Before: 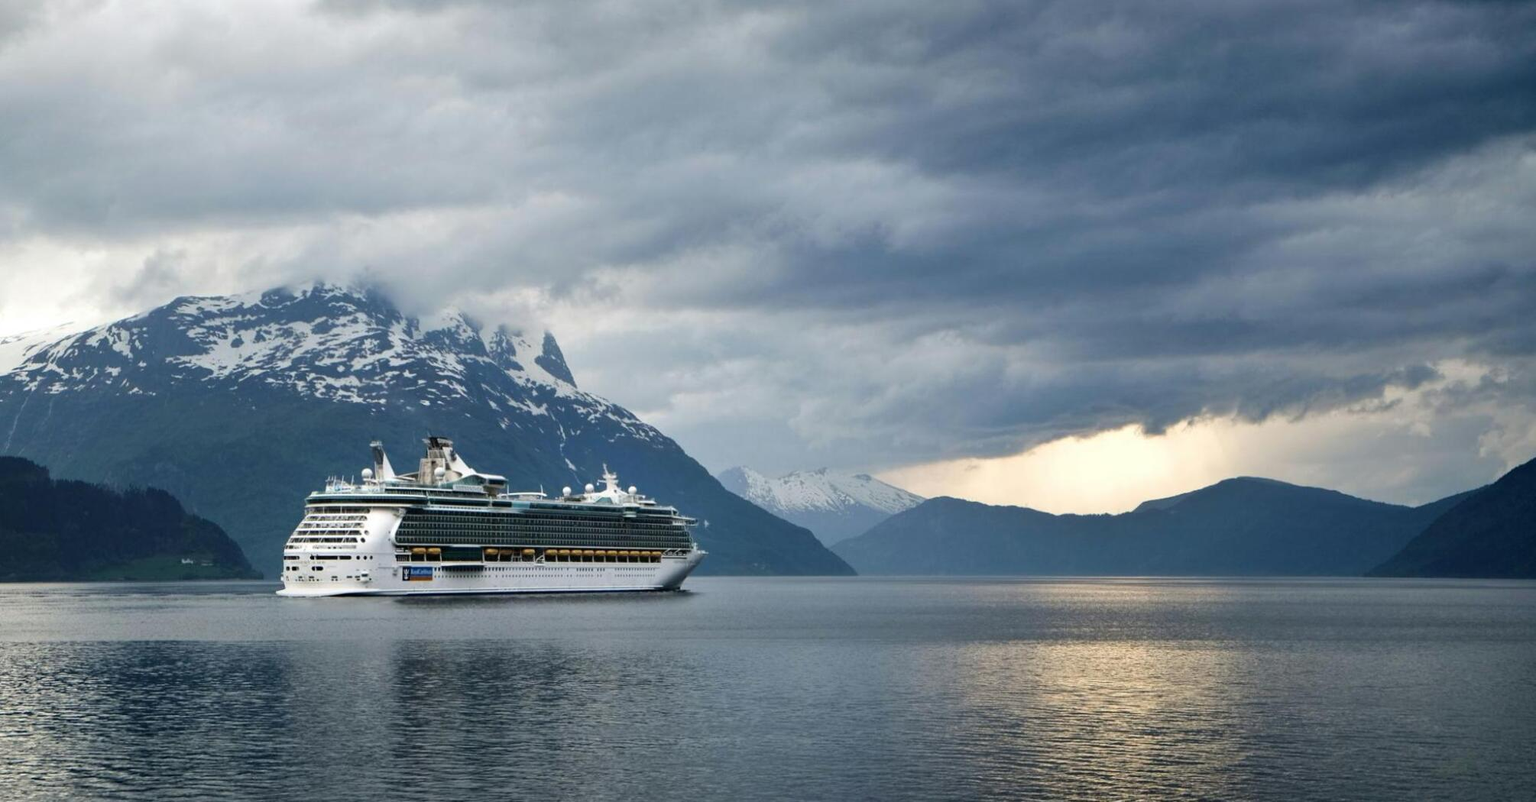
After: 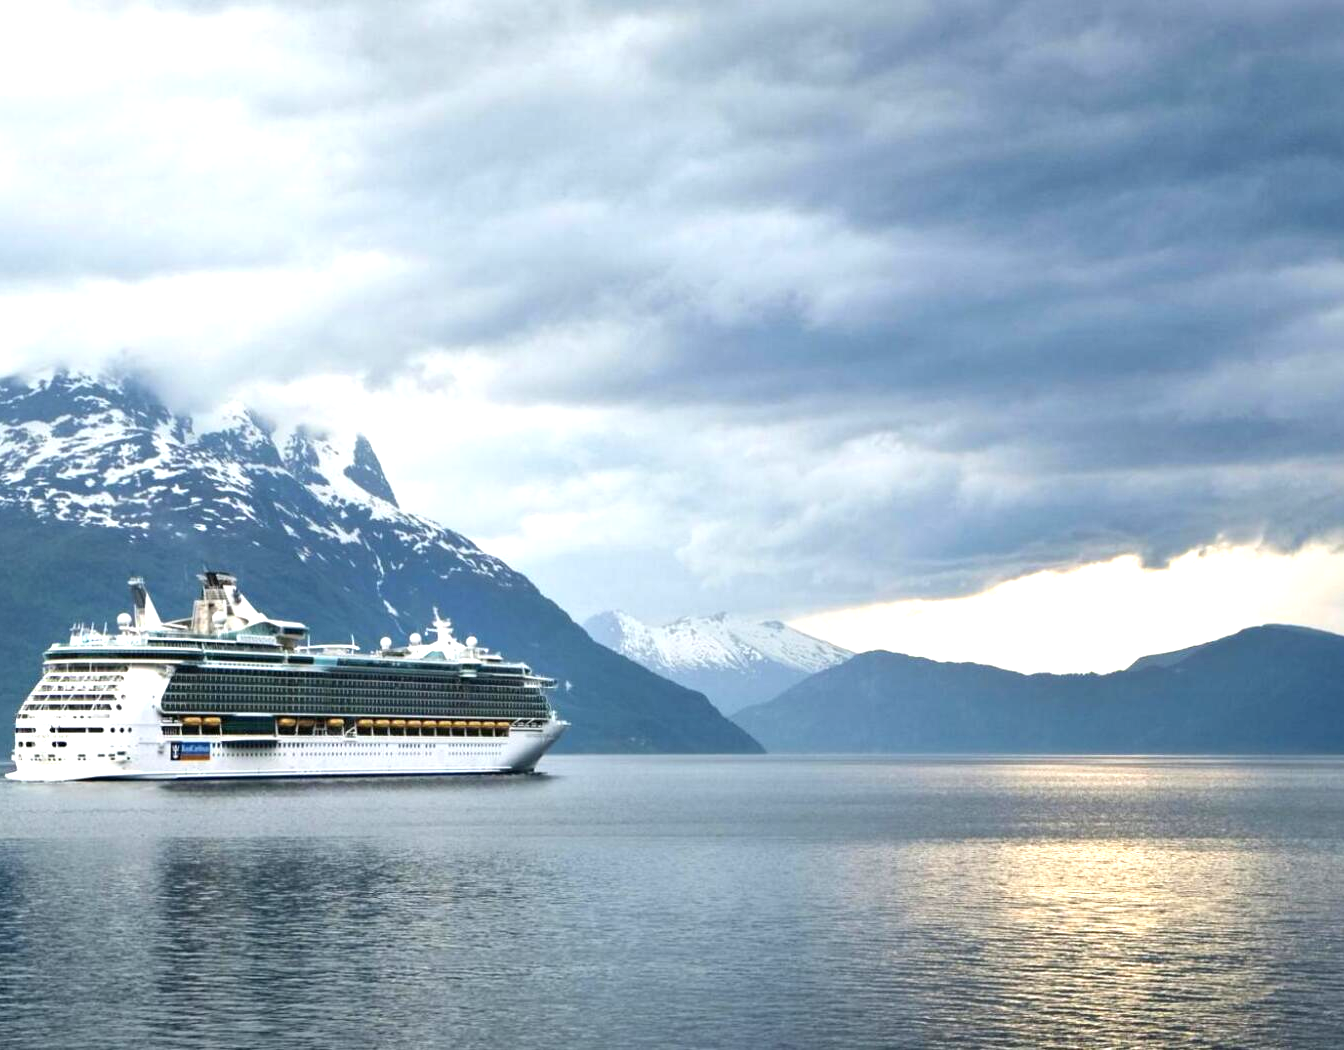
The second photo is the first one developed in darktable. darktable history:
crop and rotate: left 17.714%, right 15.403%
exposure: exposure 1 EV, compensate highlight preservation false
